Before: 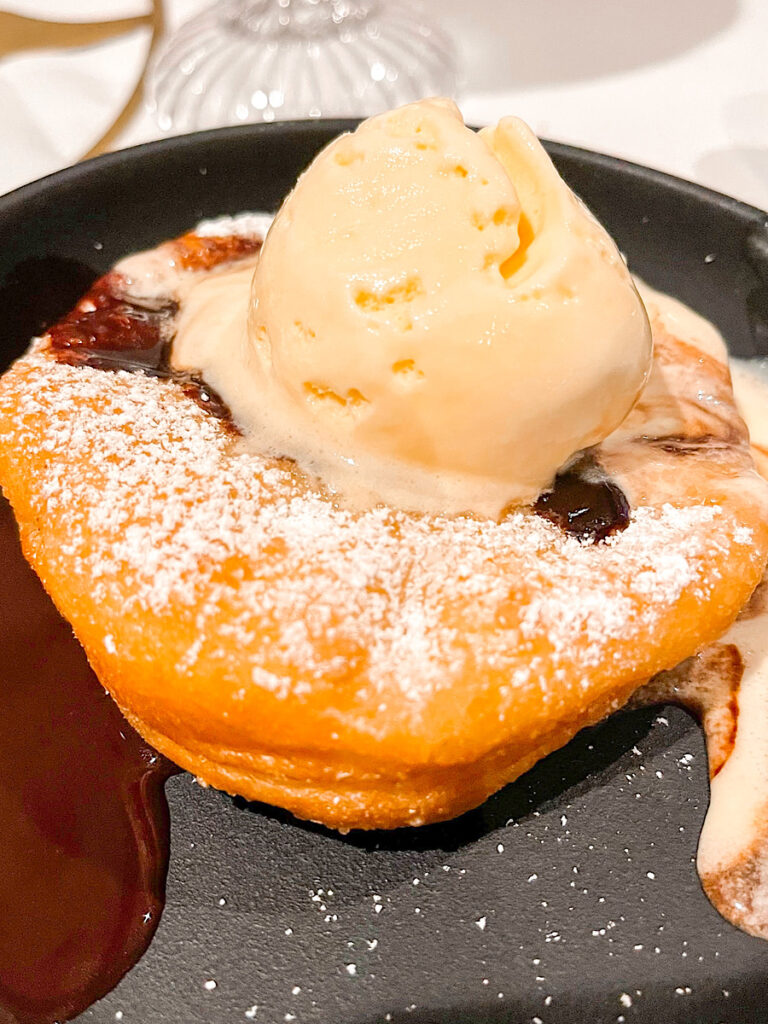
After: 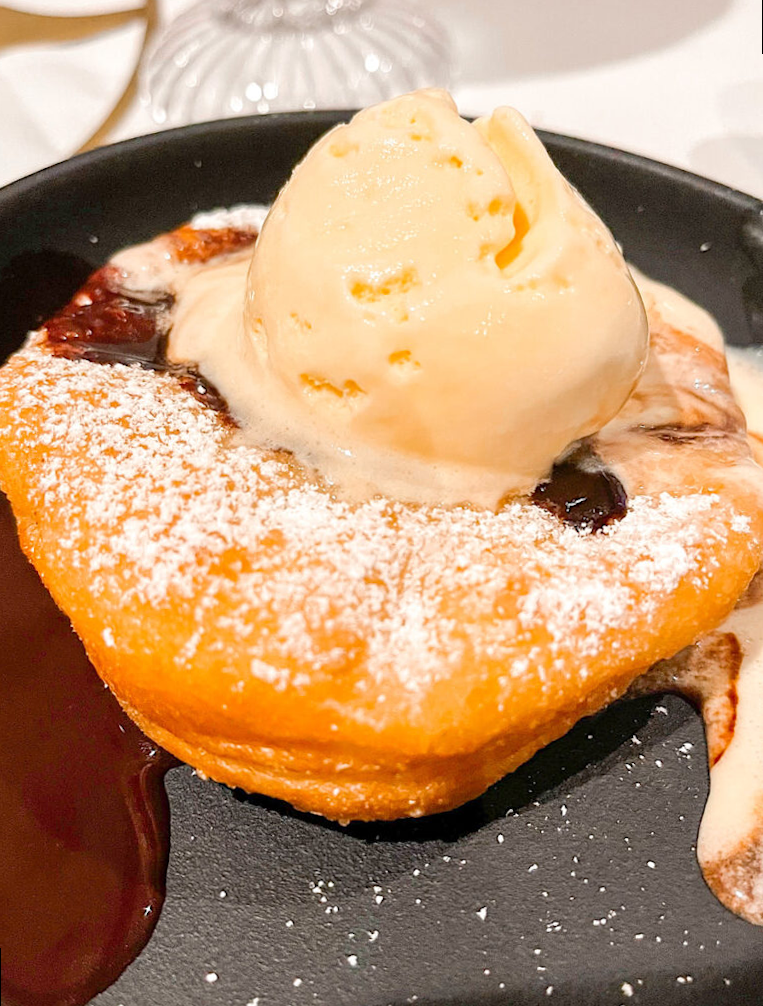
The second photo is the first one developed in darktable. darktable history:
exposure: compensate highlight preservation false
rotate and perspective: rotation -0.45°, automatic cropping original format, crop left 0.008, crop right 0.992, crop top 0.012, crop bottom 0.988
